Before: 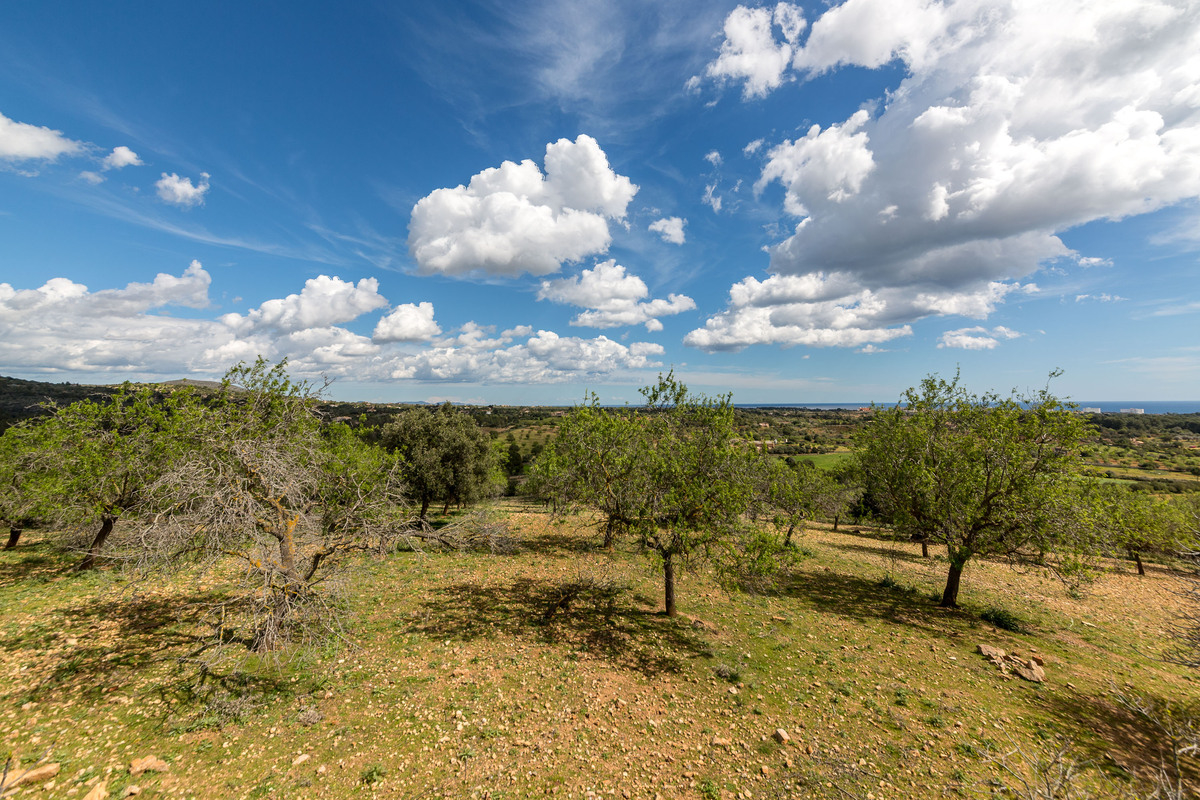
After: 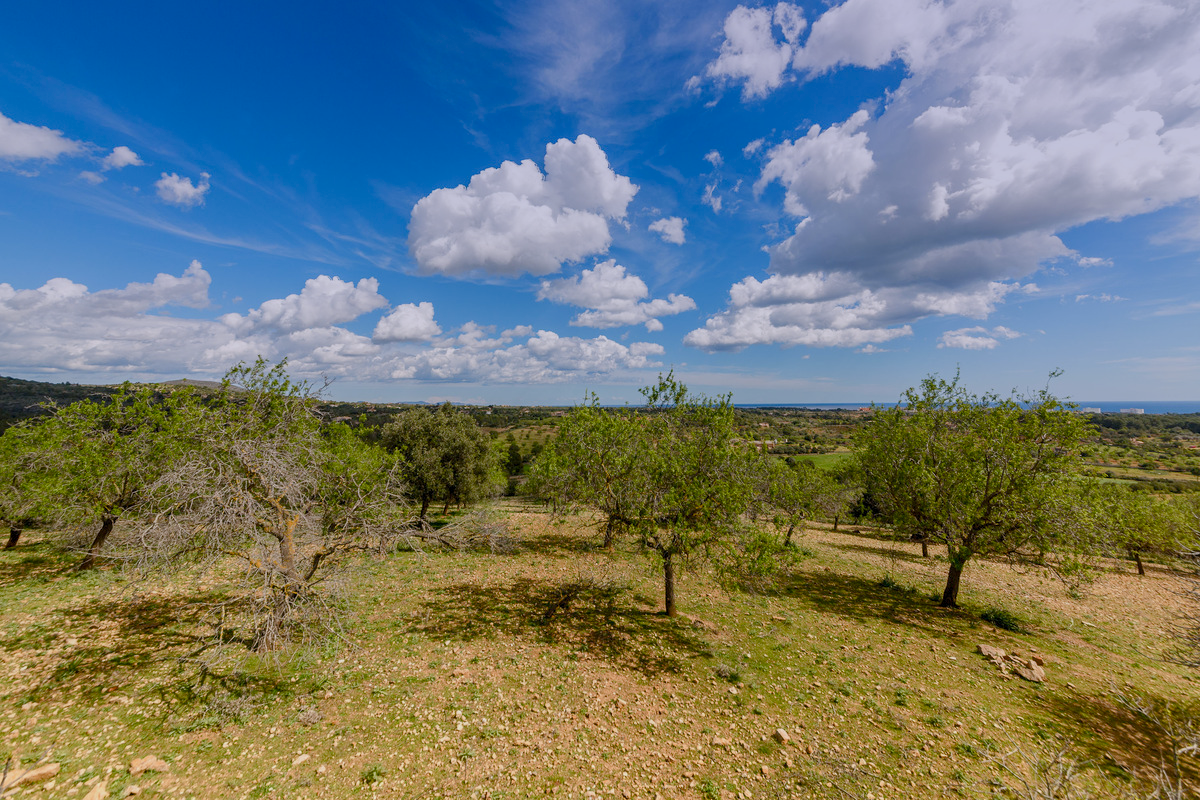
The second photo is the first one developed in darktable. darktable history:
levels: levels [0.016, 0.484, 0.953]
graduated density: hue 238.83°, saturation 50%
color balance rgb: shadows lift › chroma 1%, shadows lift › hue 113°, highlights gain › chroma 0.2%, highlights gain › hue 333°, perceptual saturation grading › global saturation 20%, perceptual saturation grading › highlights -50%, perceptual saturation grading › shadows 25%, contrast -20%
